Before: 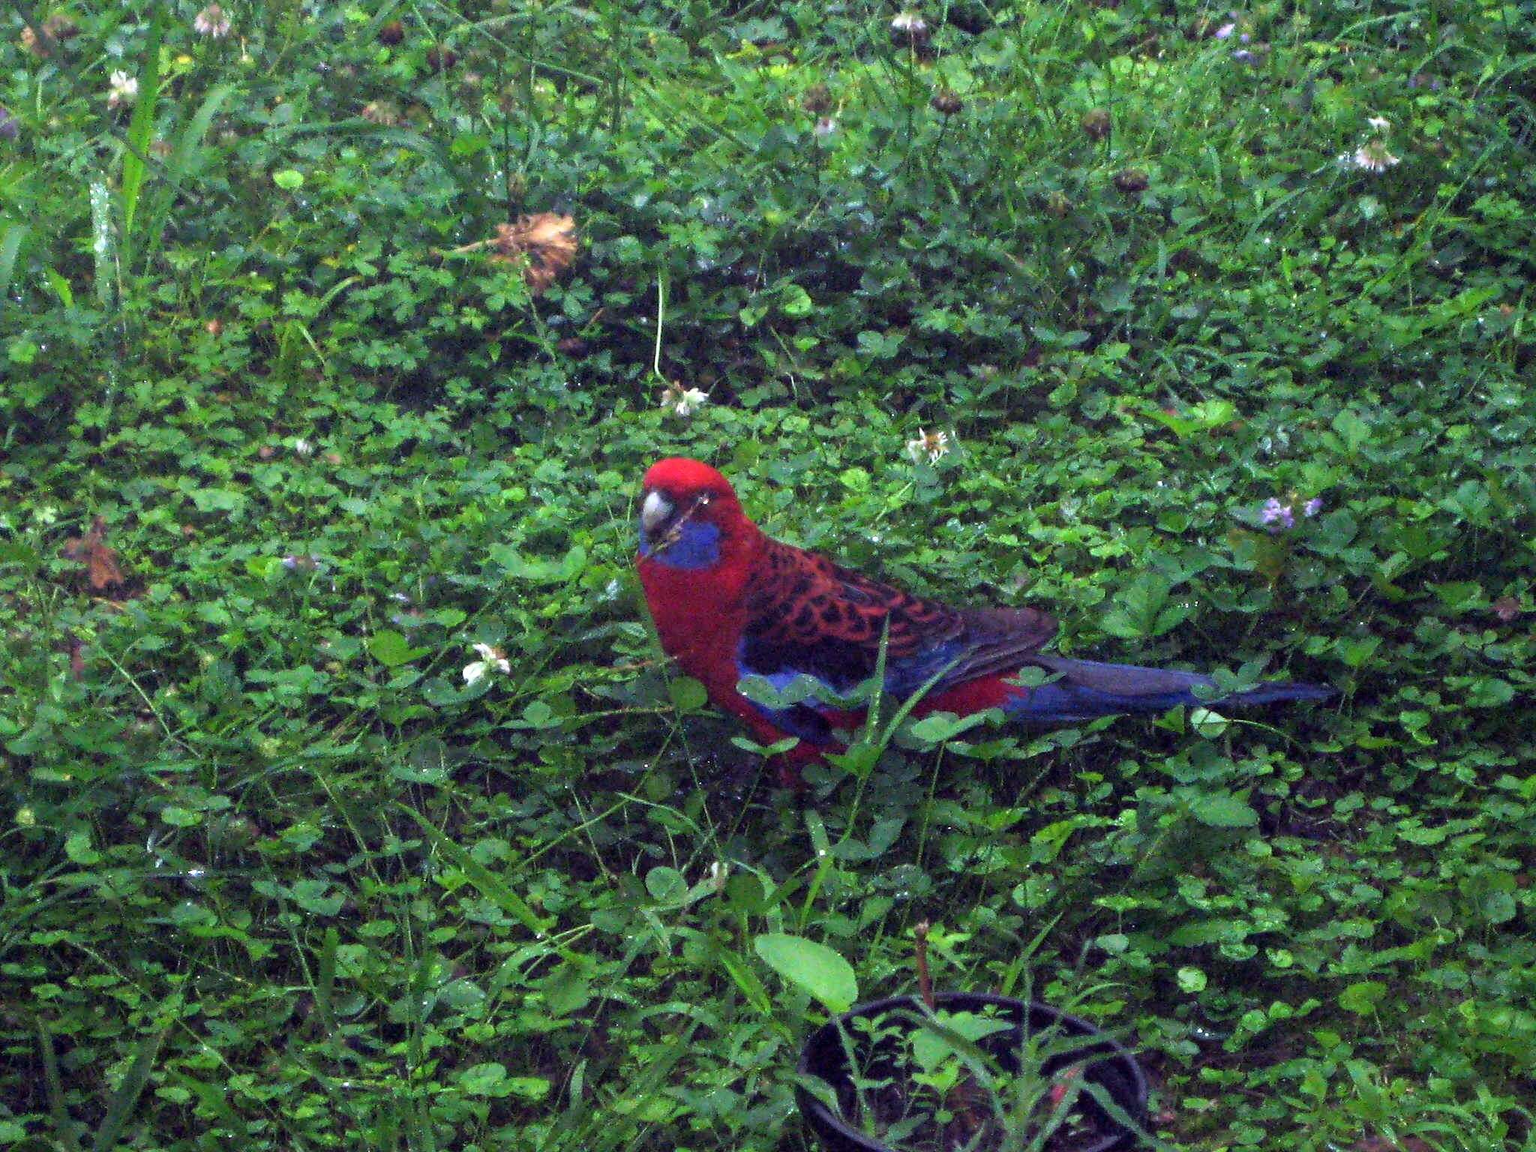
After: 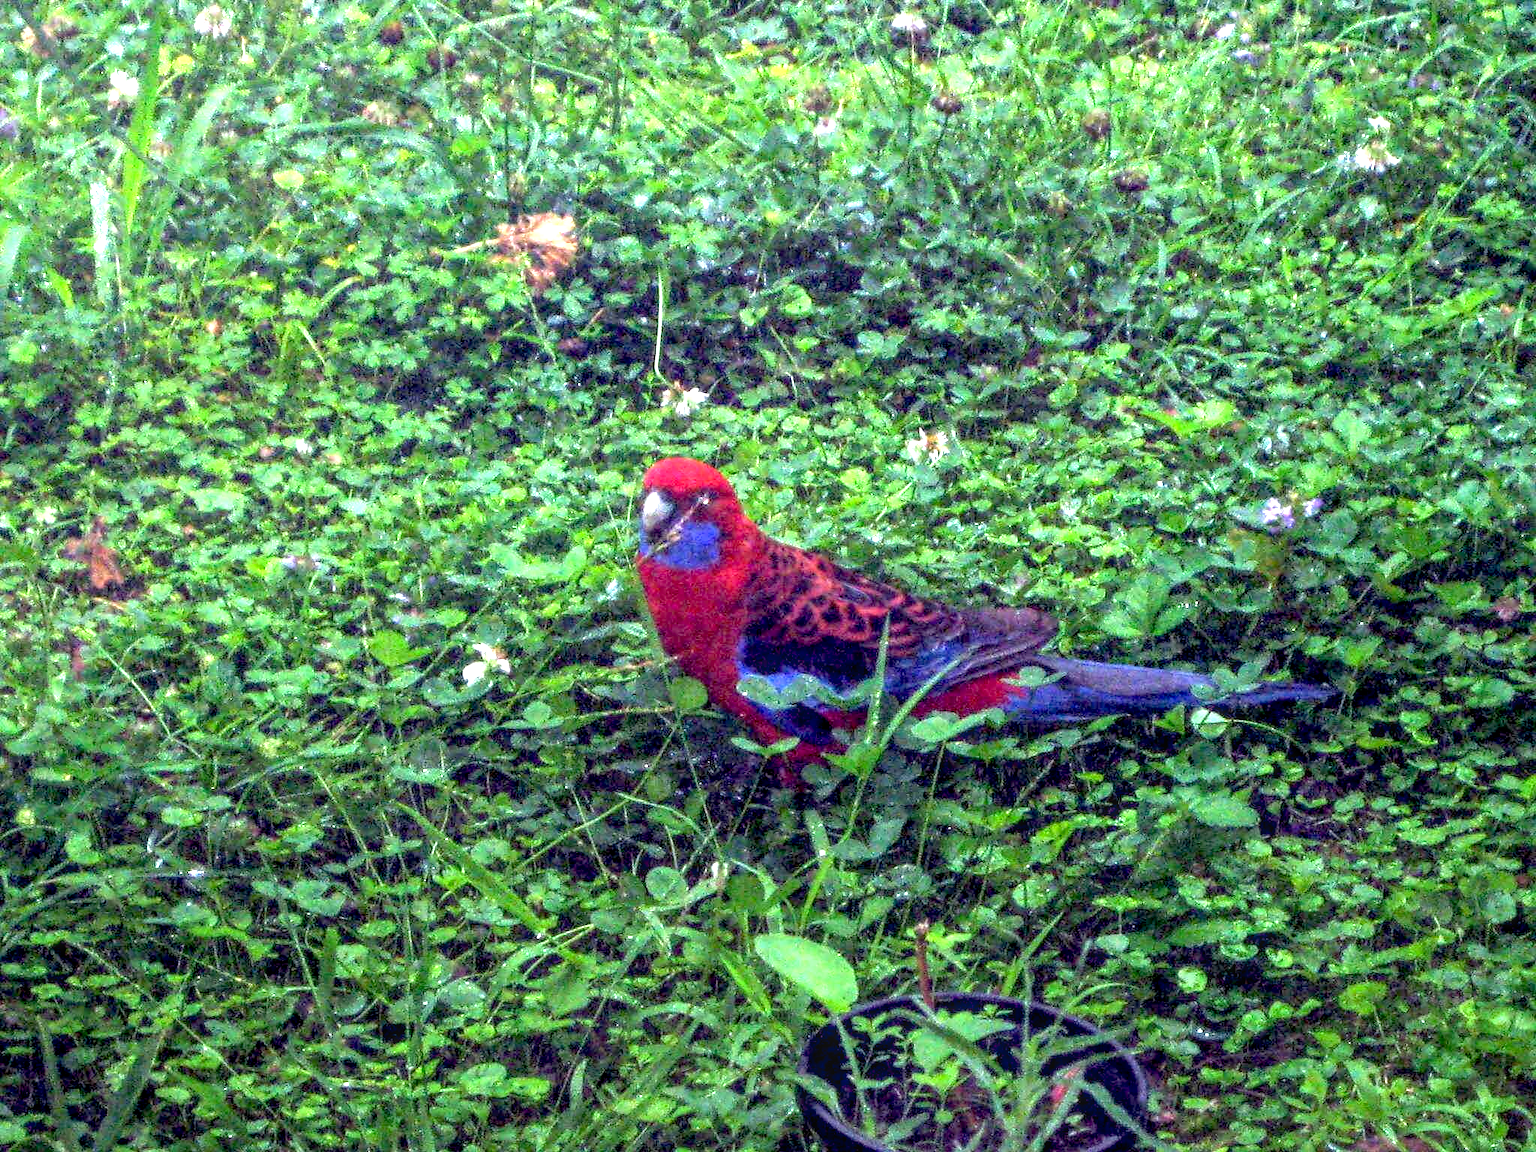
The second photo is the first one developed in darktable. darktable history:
local contrast: highlights 0%, shadows 0%, detail 133%
graduated density: rotation -180°, offset 27.42
exposure: black level correction 0.009, exposure 1.425 EV, compensate highlight preservation false
